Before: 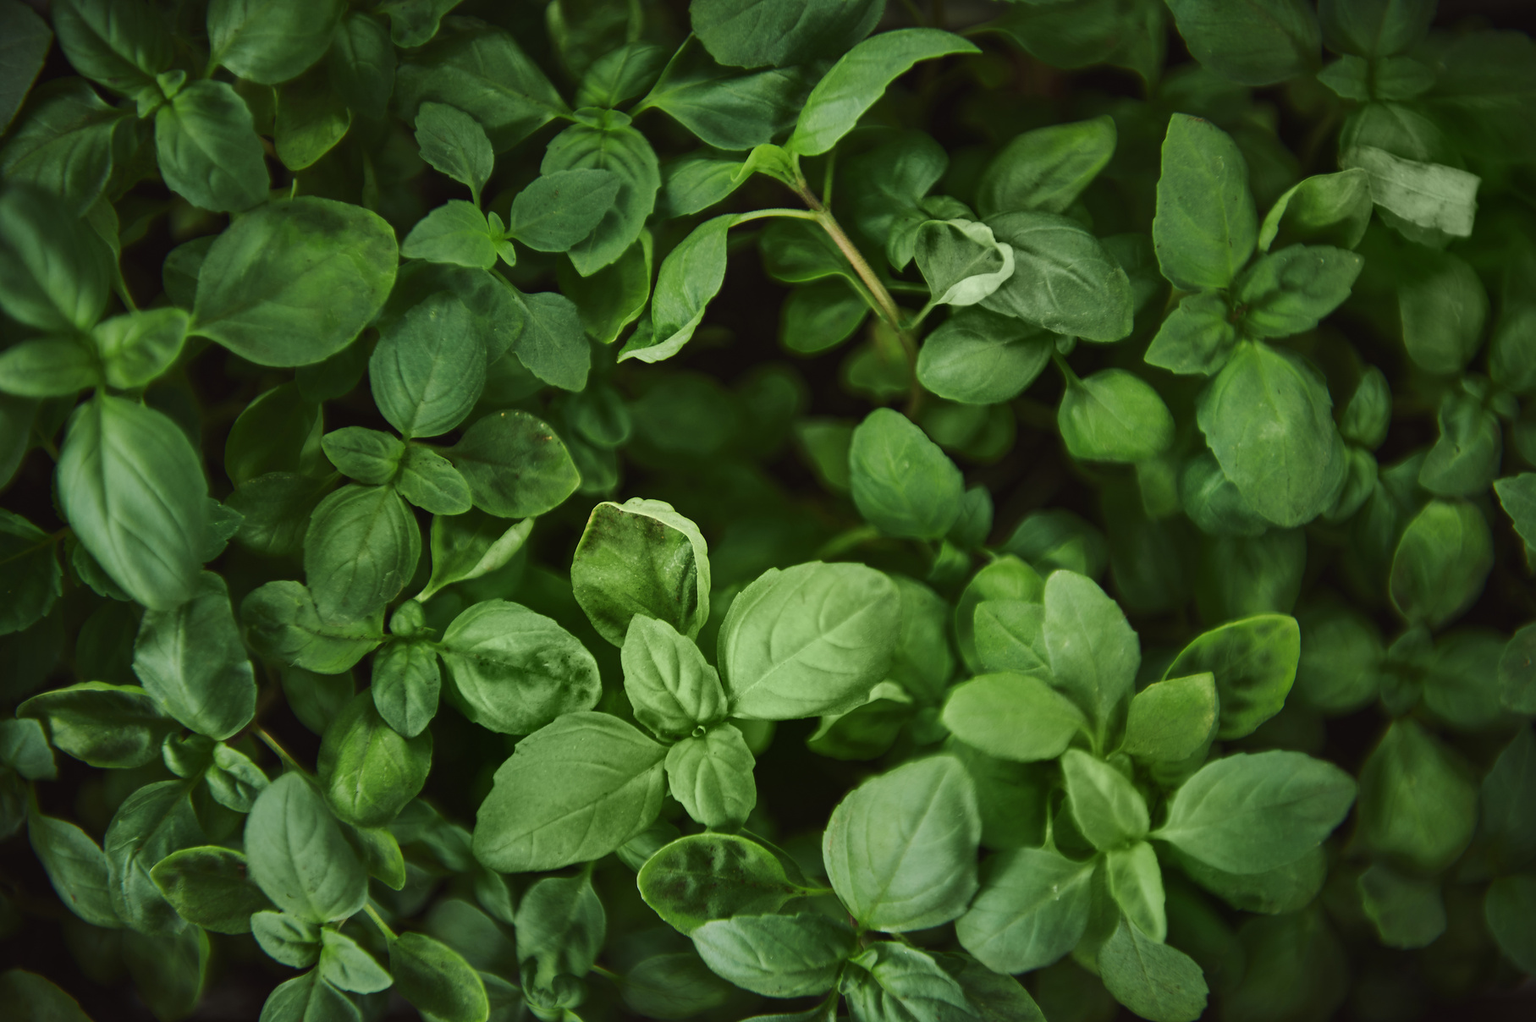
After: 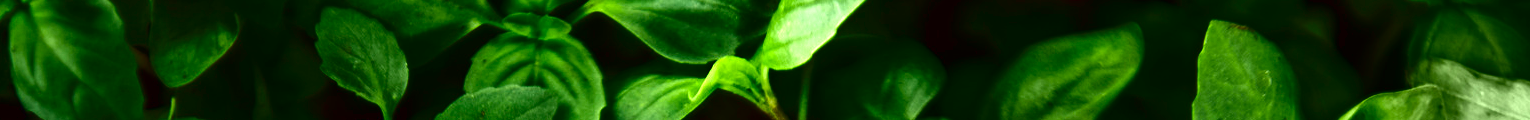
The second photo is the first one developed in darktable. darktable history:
crop and rotate: left 9.644%, top 9.491%, right 6.021%, bottom 80.509%
contrast brightness saturation: contrast 0.09, brightness -0.59, saturation 0.17
exposure: black level correction 0, exposure 1.5 EV, compensate exposure bias true, compensate highlight preservation false
